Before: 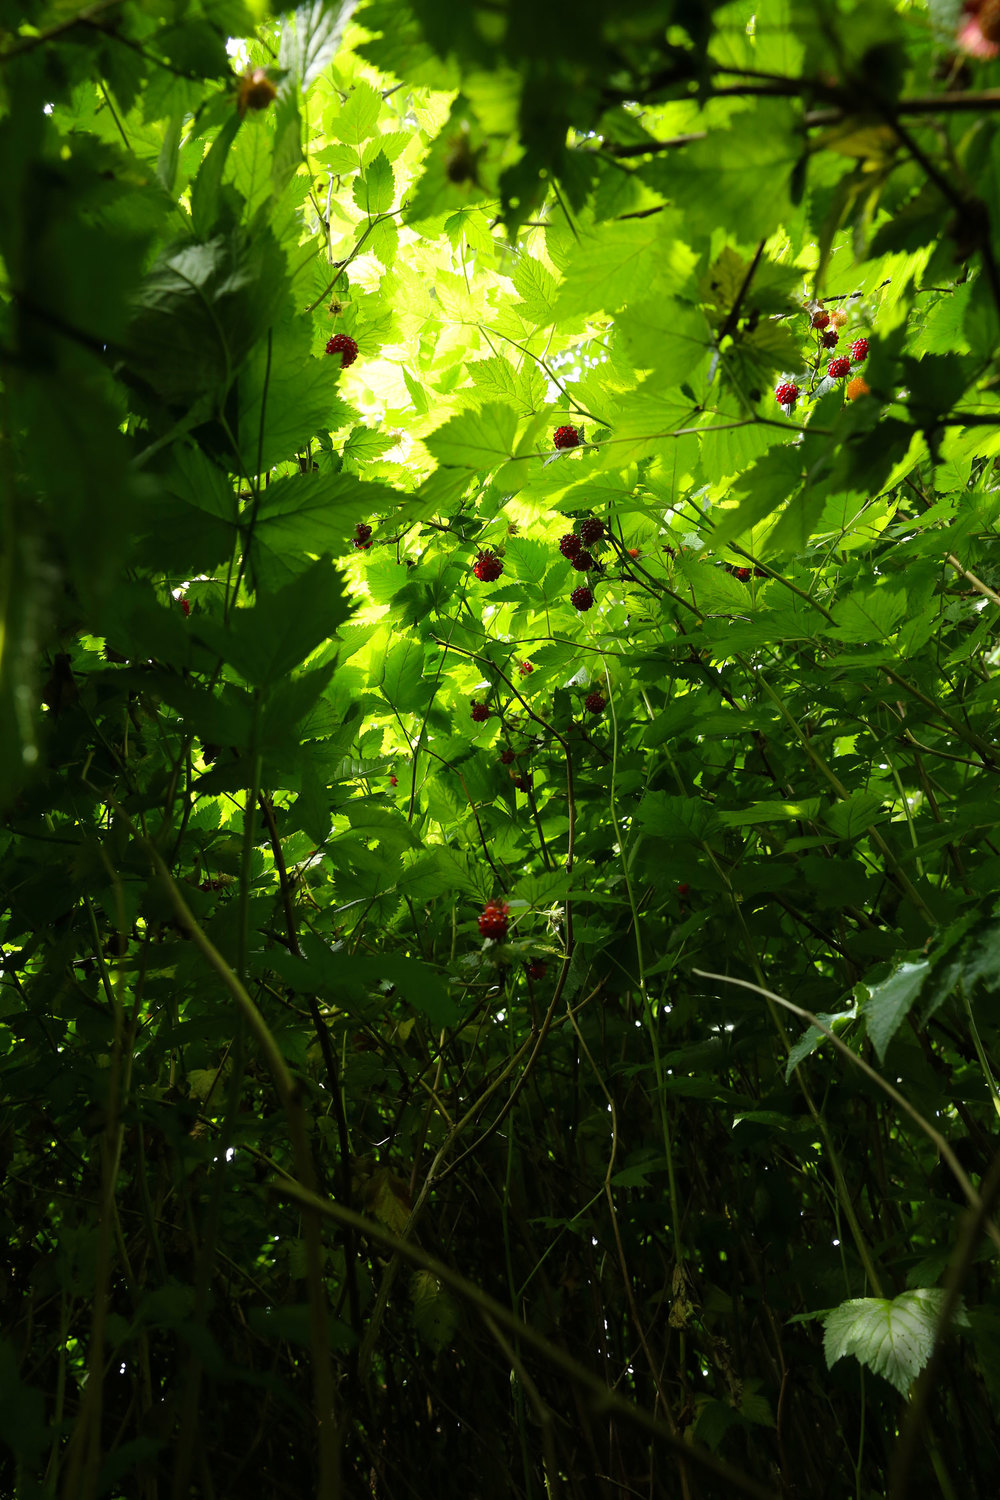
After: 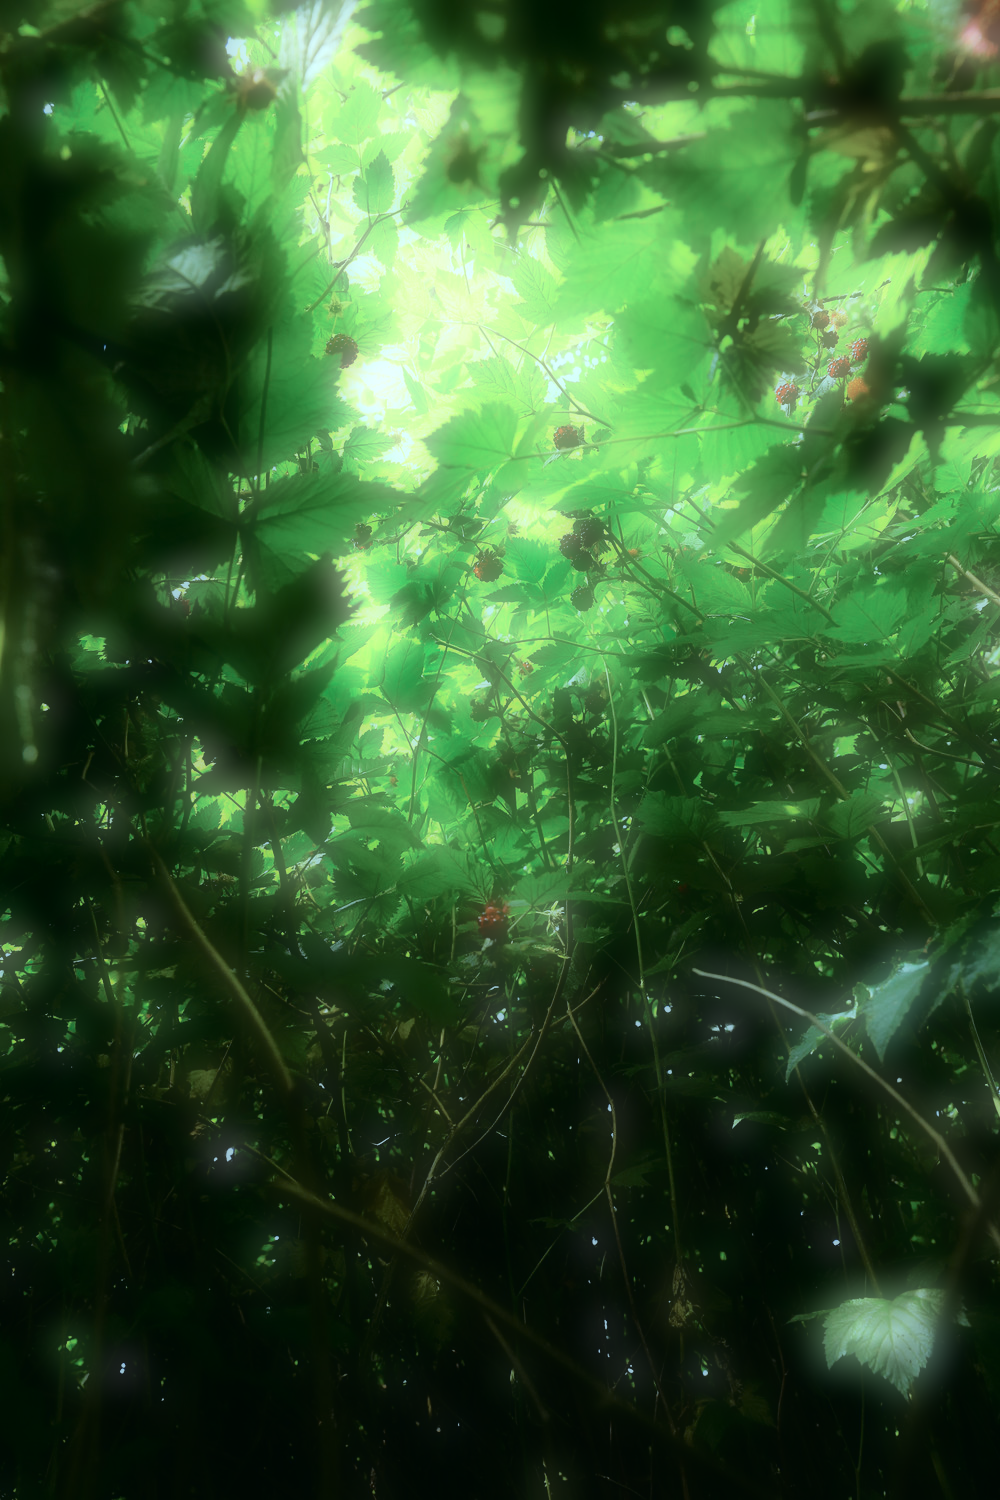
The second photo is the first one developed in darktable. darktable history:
color correction: highlights a* -11.71, highlights b* -15.58
exposure: exposure 0.178 EV, compensate exposure bias true, compensate highlight preservation false
tone curve: curves: ch0 [(0.014, 0.013) (0.088, 0.043) (0.208, 0.176) (0.257, 0.267) (0.406, 0.483) (0.489, 0.556) (0.667, 0.73) (0.793, 0.851) (0.994, 0.974)]; ch1 [(0, 0) (0.161, 0.092) (0.35, 0.33) (0.392, 0.392) (0.457, 0.467) (0.505, 0.497) (0.537, 0.518) (0.553, 0.53) (0.58, 0.567) (0.739, 0.697) (1, 1)]; ch2 [(0, 0) (0.346, 0.362) (0.448, 0.419) (0.502, 0.499) (0.533, 0.517) (0.556, 0.533) (0.629, 0.619) (0.717, 0.678) (1, 1)], color space Lab, independent channels, preserve colors none
soften: on, module defaults
